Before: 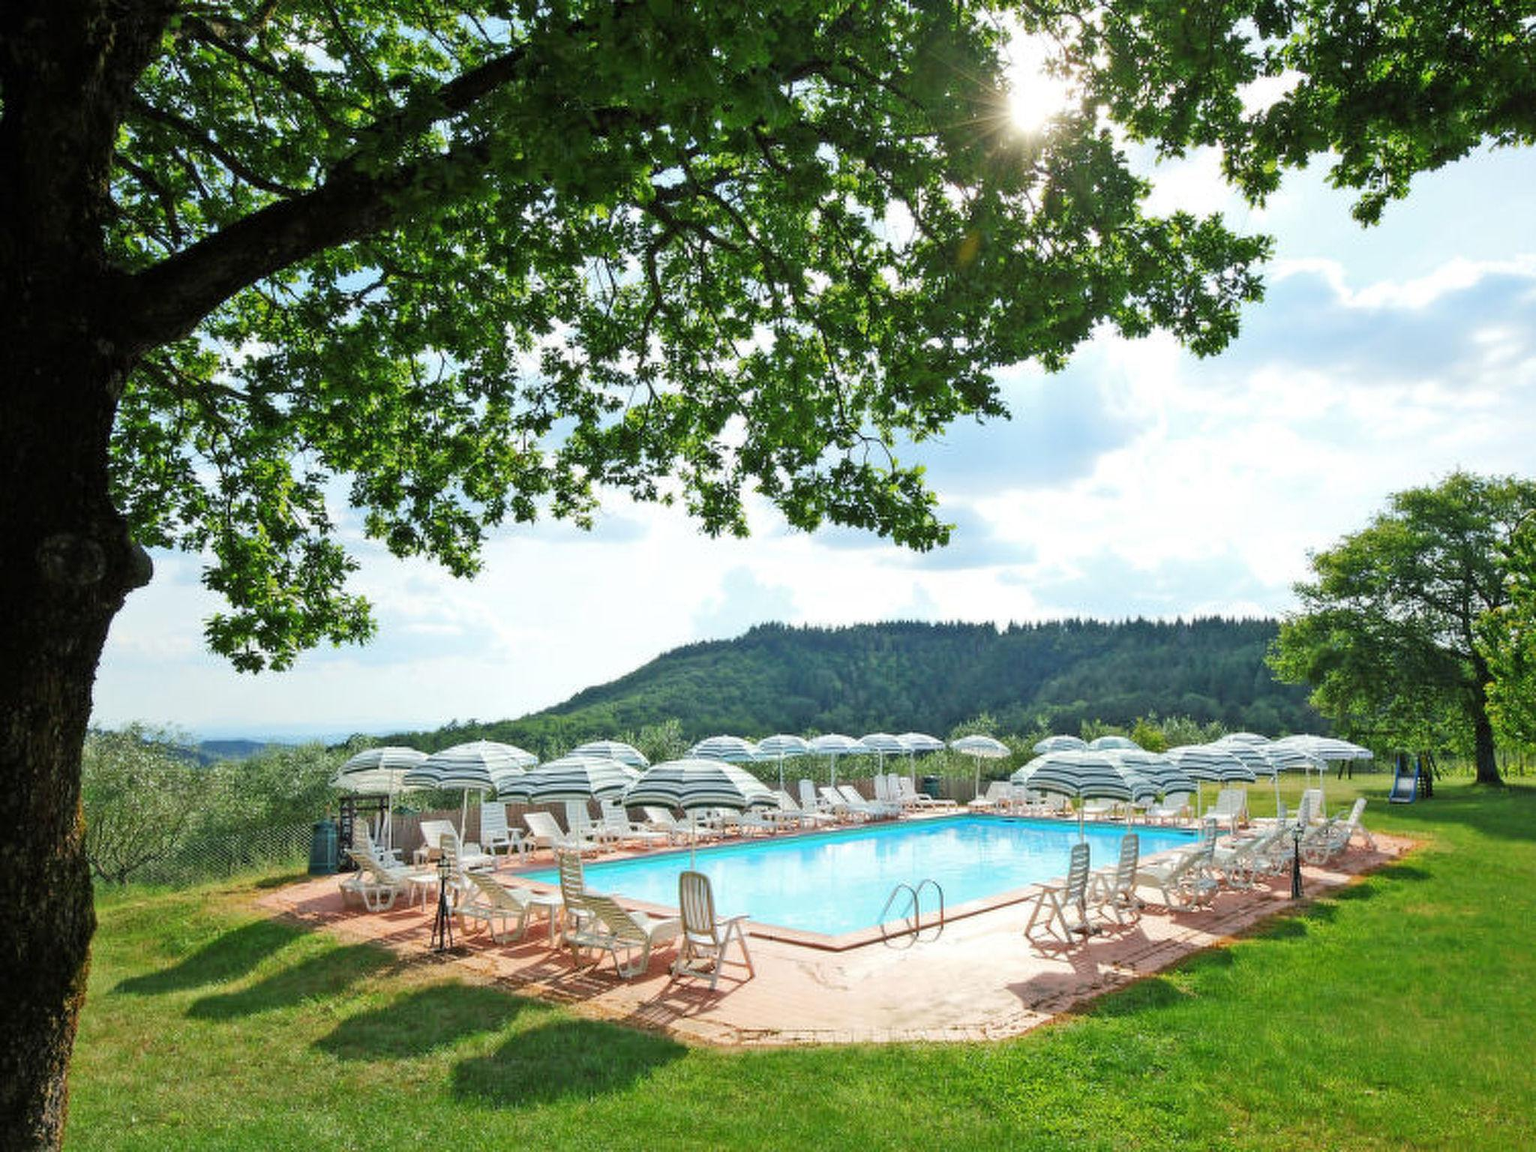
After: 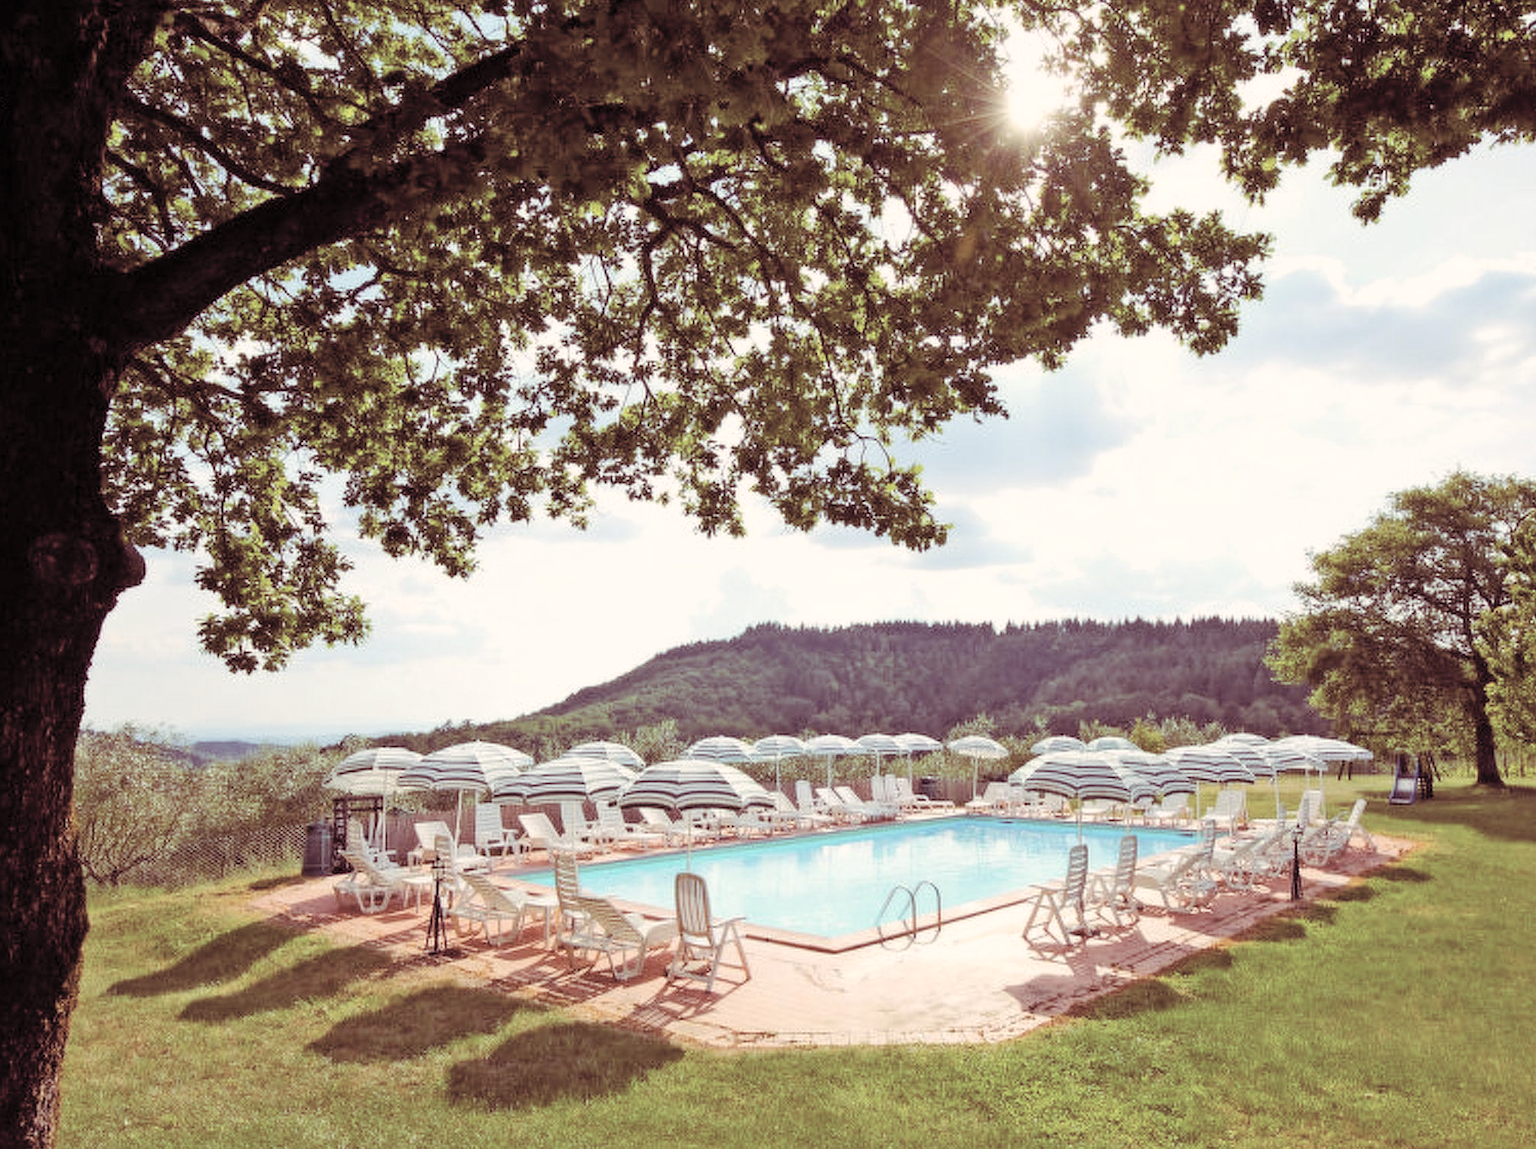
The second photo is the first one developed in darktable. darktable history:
crop and rotate: left 0.575%, top 0.354%, bottom 0.37%
color balance rgb: shadows lift › luminance -18.811%, shadows lift › chroma 35.181%, highlights gain › chroma 2.983%, highlights gain › hue 60.21°, linear chroma grading › mid-tones 7.341%, perceptual saturation grading › global saturation 29.72%
contrast brightness saturation: brightness 0.186, saturation -0.508
